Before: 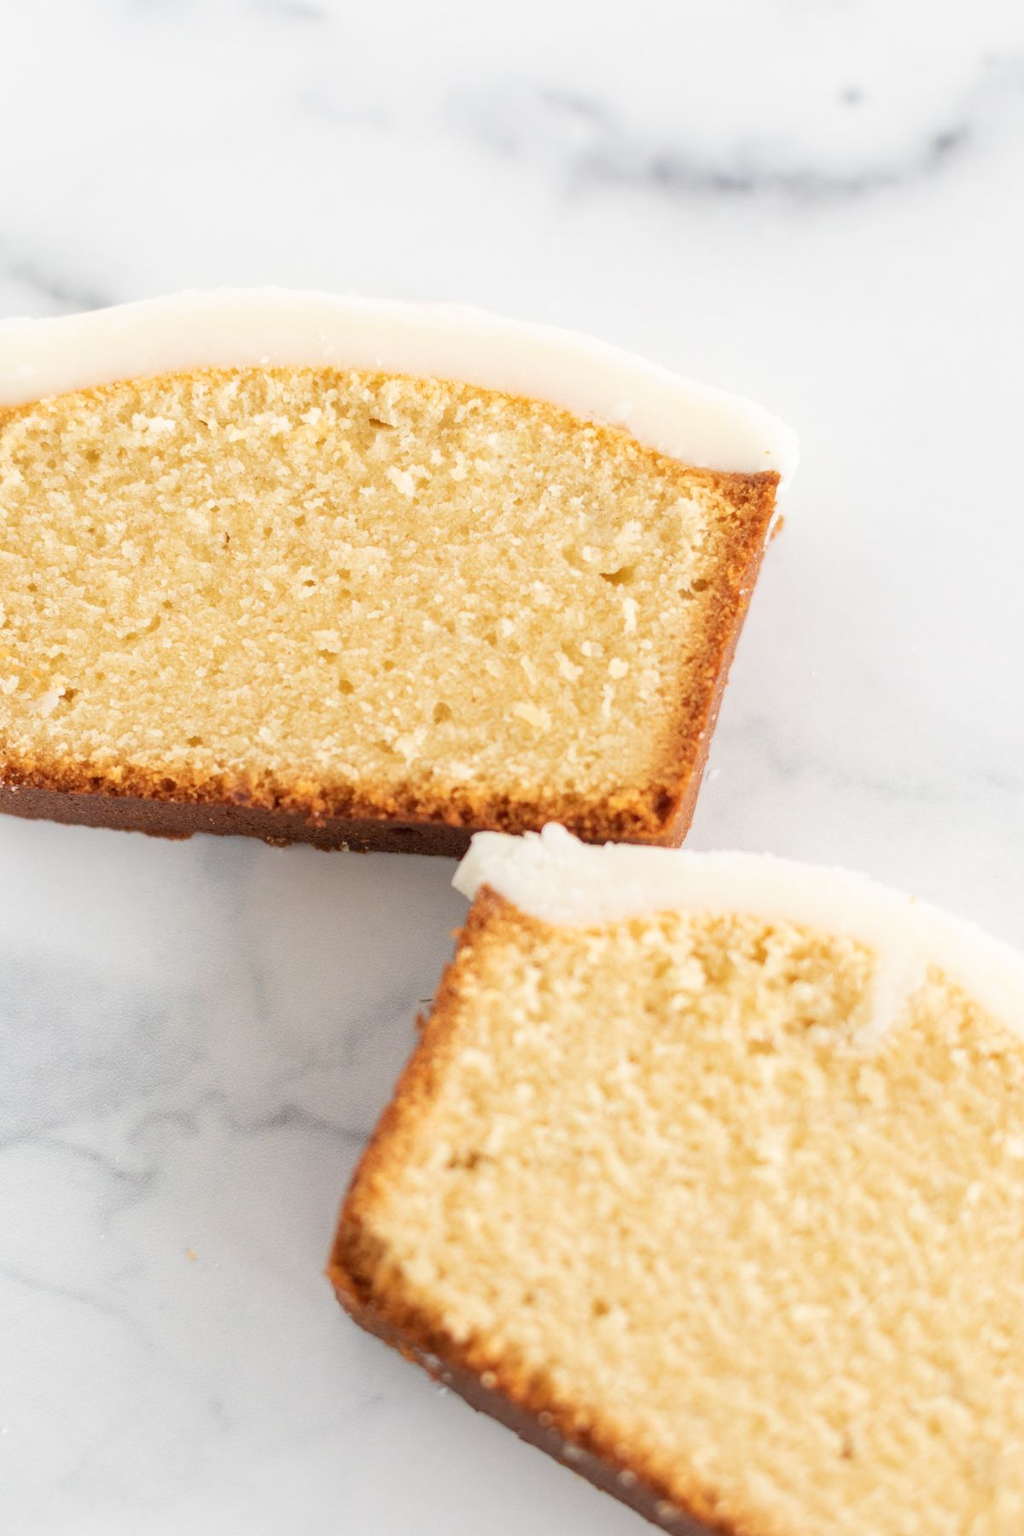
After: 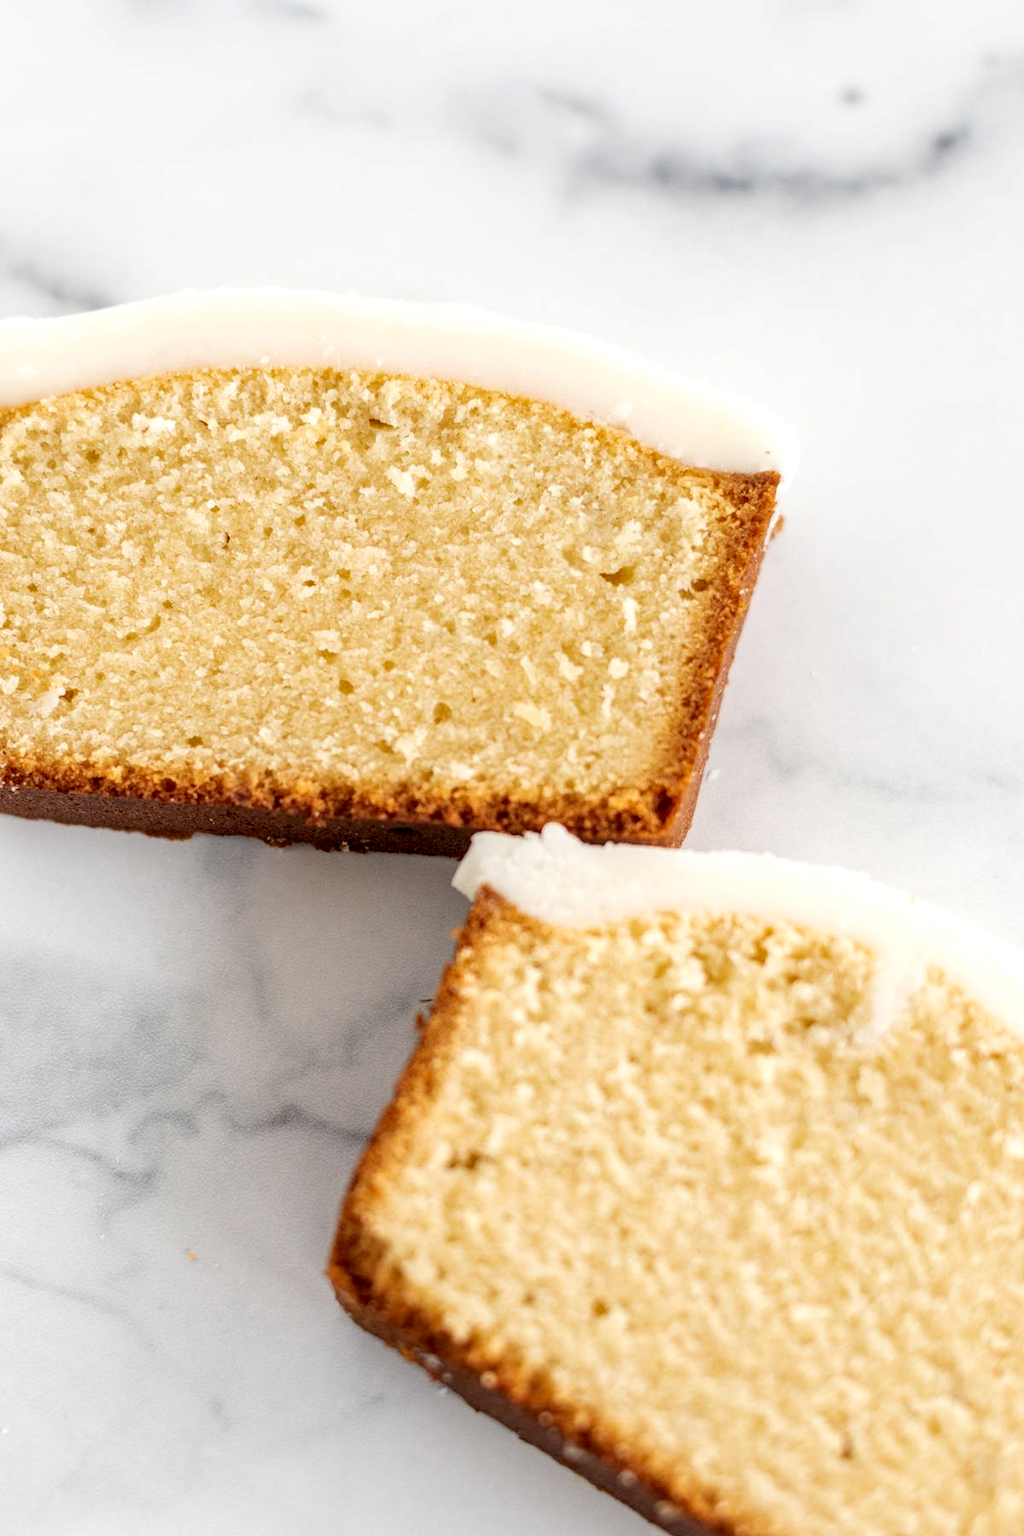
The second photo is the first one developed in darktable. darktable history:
local contrast: highlights 58%, detail 145%
haze removal: compatibility mode true, adaptive false
